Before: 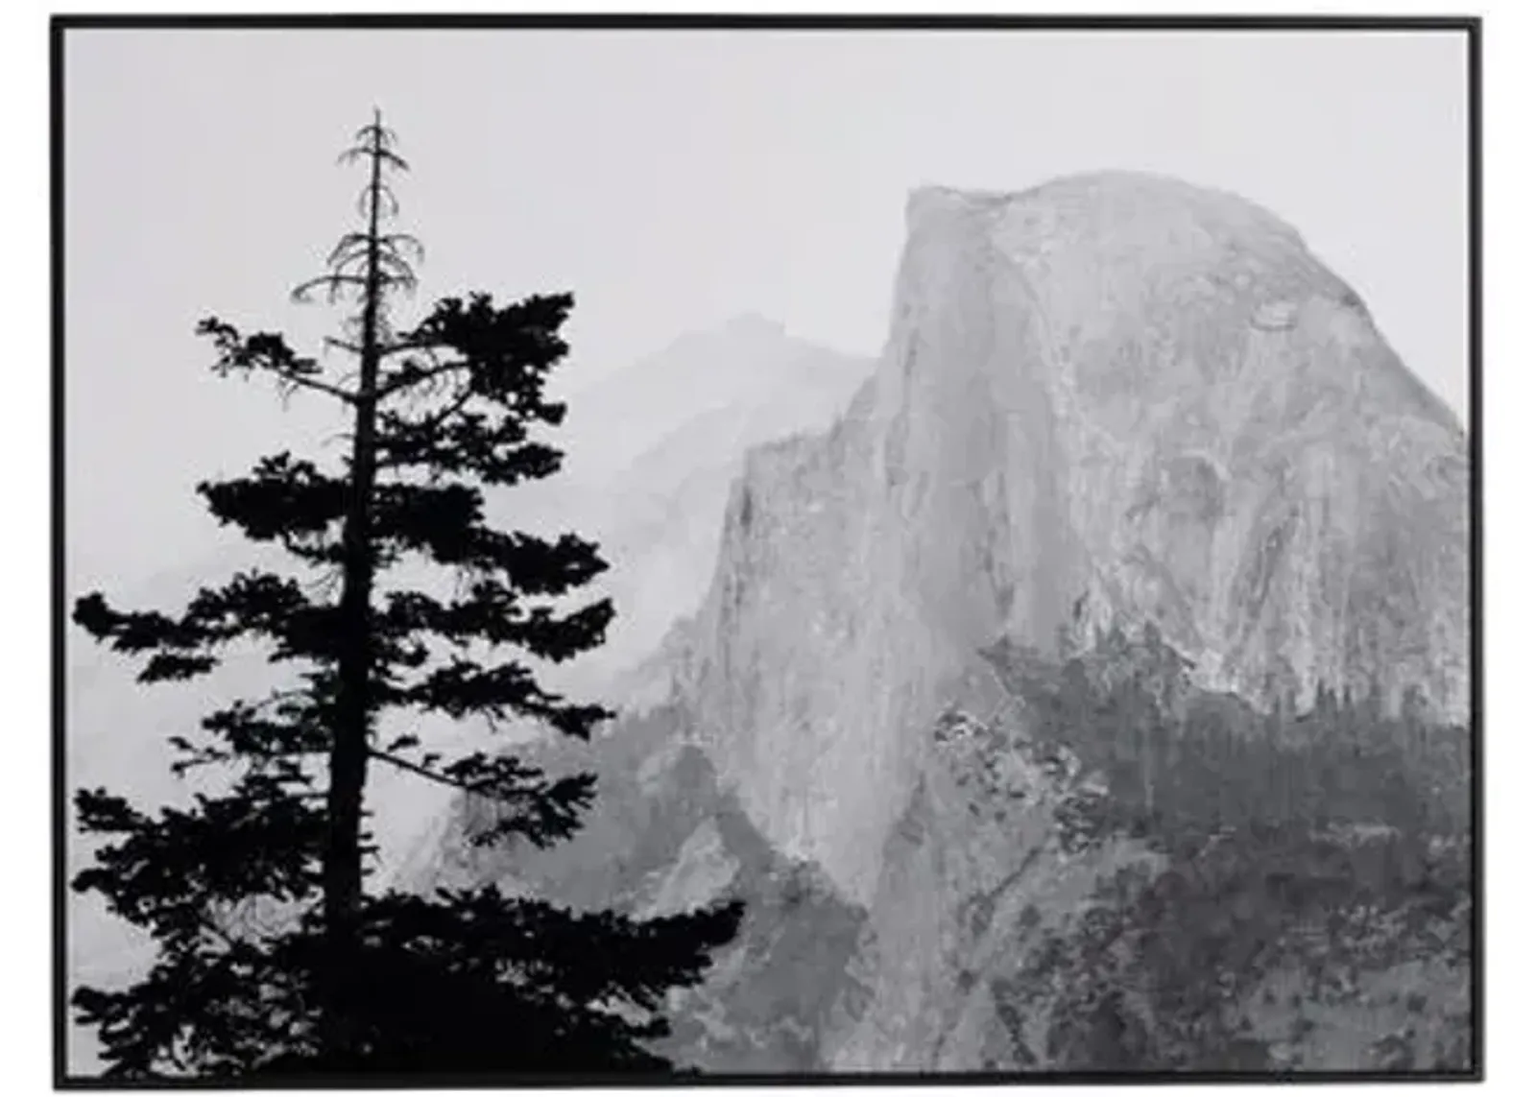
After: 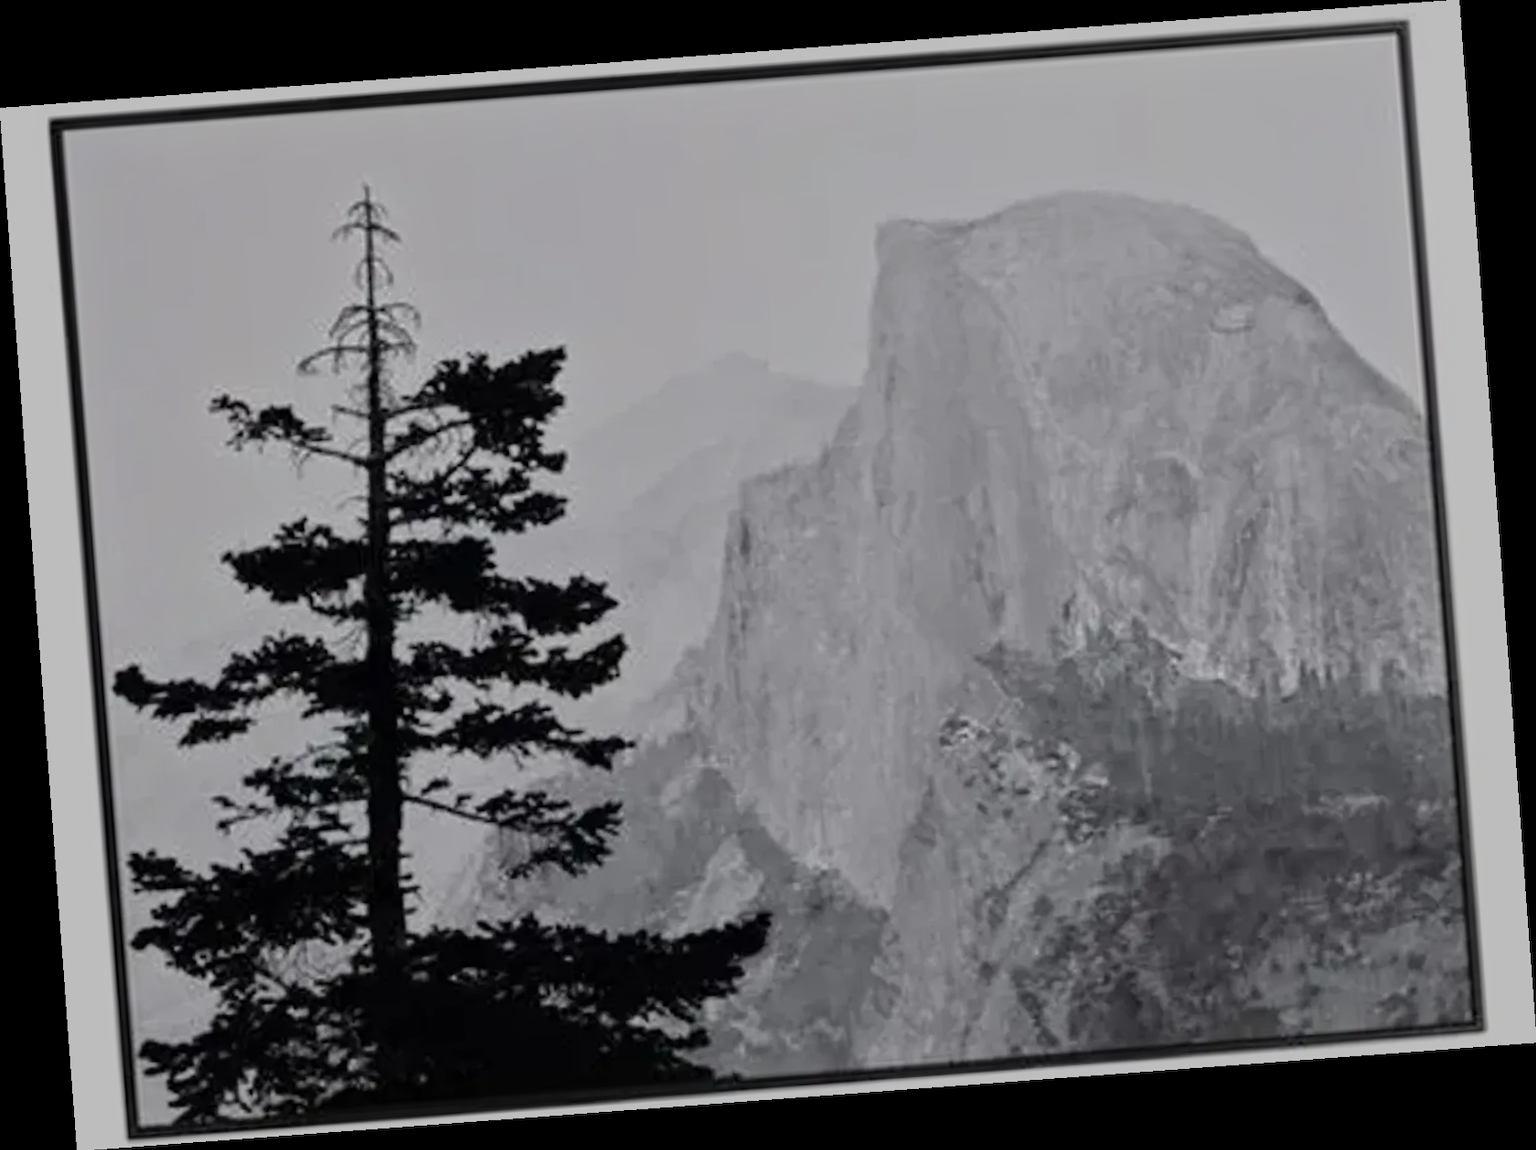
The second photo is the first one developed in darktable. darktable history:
tone equalizer: -8 EV -0.002 EV, -7 EV 0.005 EV, -6 EV -0.008 EV, -5 EV 0.007 EV, -4 EV -0.042 EV, -3 EV -0.233 EV, -2 EV -0.662 EV, -1 EV -0.983 EV, +0 EV -0.969 EV, smoothing diameter 2%, edges refinement/feathering 20, mask exposure compensation -1.57 EV, filter diffusion 5
rotate and perspective: rotation -4.25°, automatic cropping off
